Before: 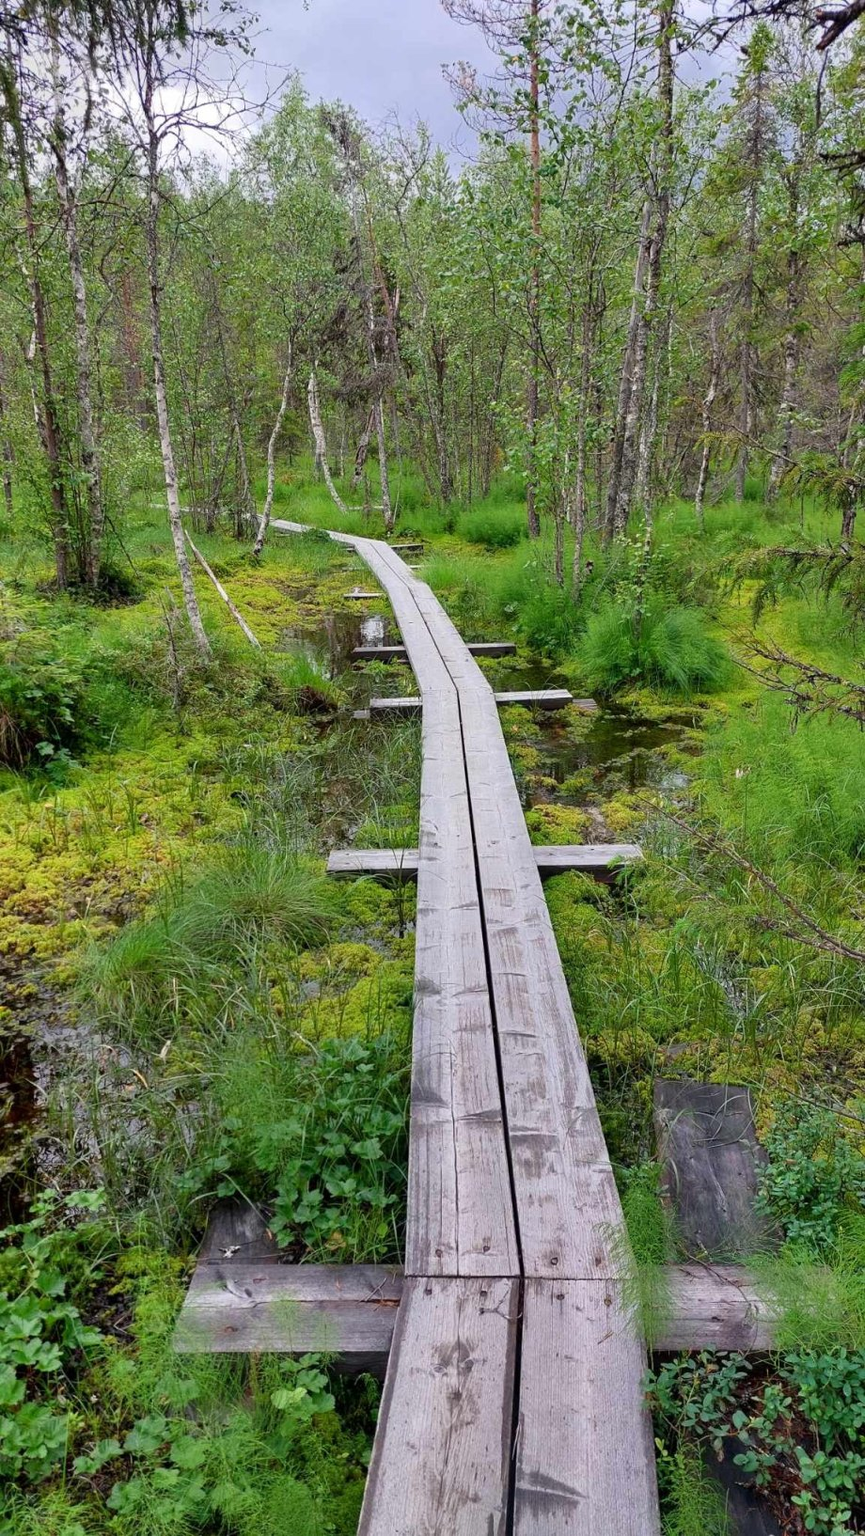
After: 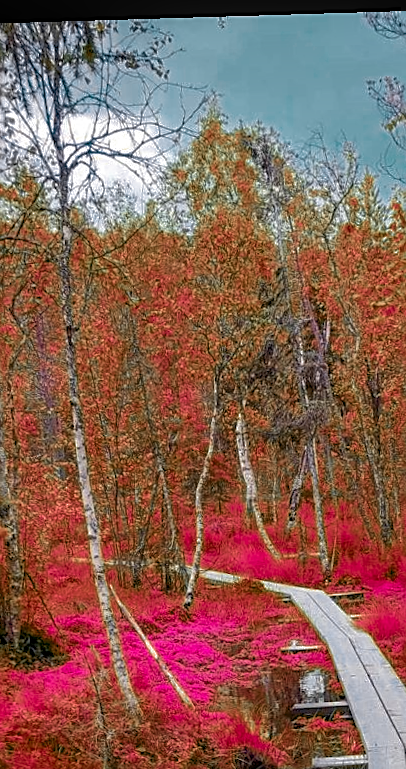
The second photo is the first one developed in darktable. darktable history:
color zones: curves: ch0 [(0.826, 0.353)]; ch1 [(0.242, 0.647) (0.889, 0.342)]; ch2 [(0.246, 0.089) (0.969, 0.068)]
local contrast: on, module defaults
crop and rotate: left 10.817%, top 0.062%, right 47.194%, bottom 53.626%
sharpen: on, module defaults
rotate and perspective: rotation -1.75°, automatic cropping off
velvia: on, module defaults
shadows and highlights: on, module defaults
